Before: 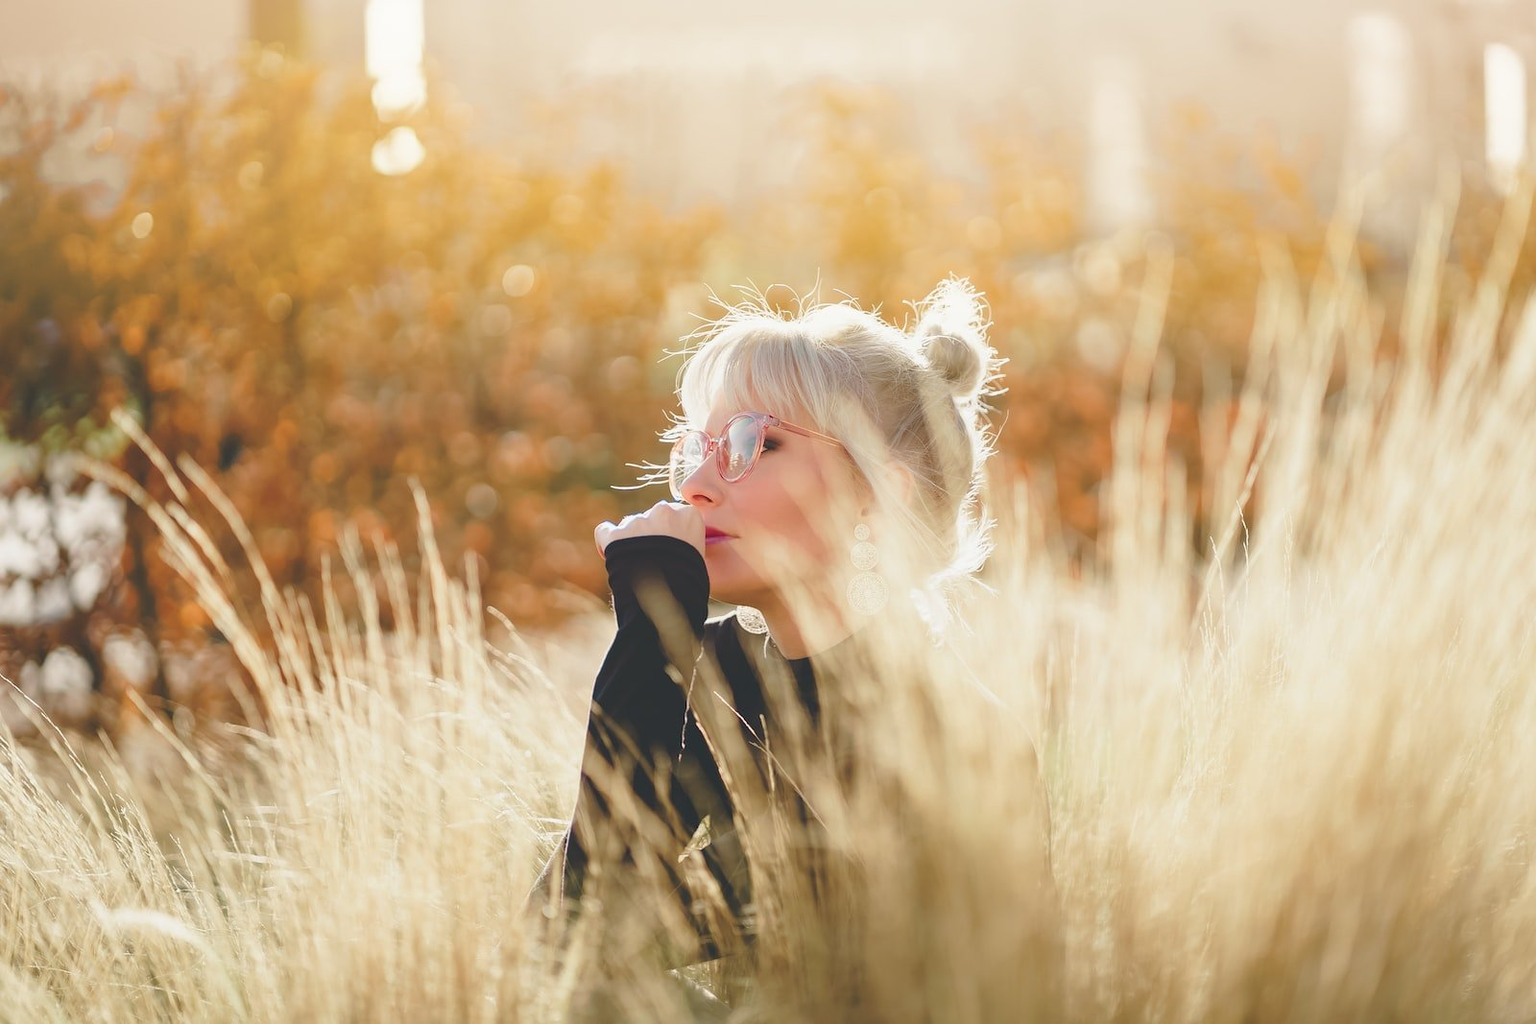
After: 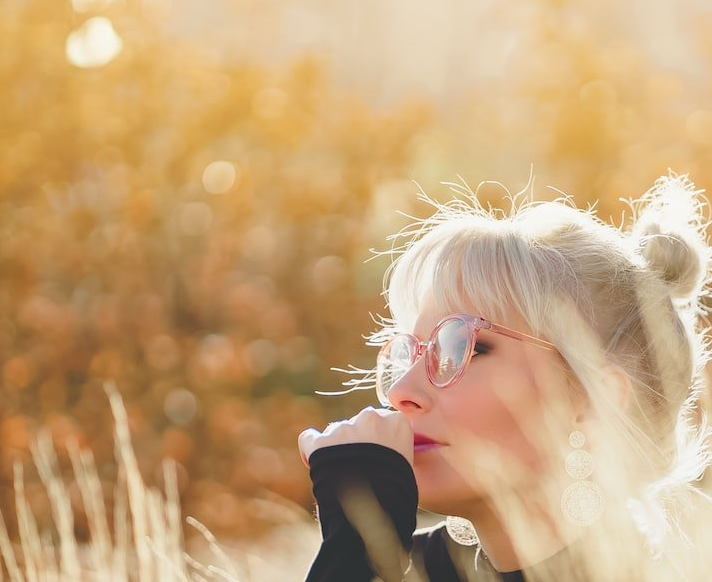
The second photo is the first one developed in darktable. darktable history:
crop: left 20.08%, top 10.783%, right 35.241%, bottom 34.625%
